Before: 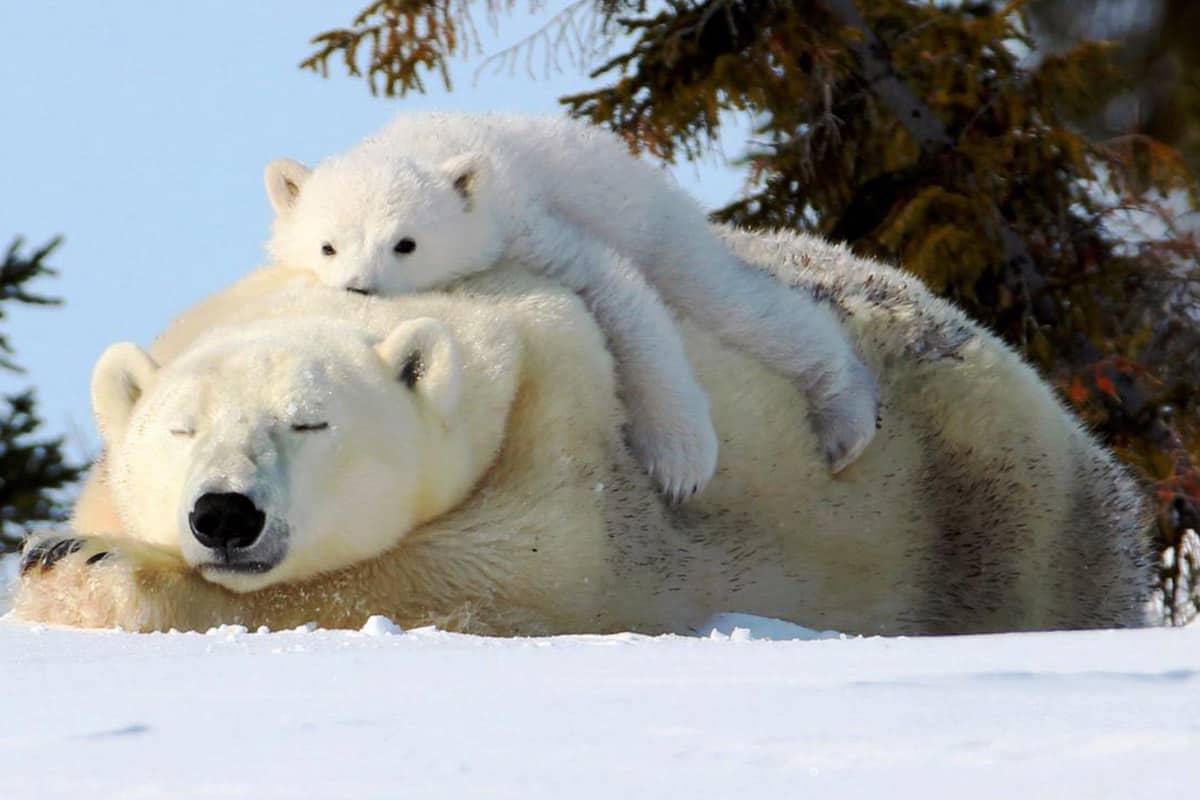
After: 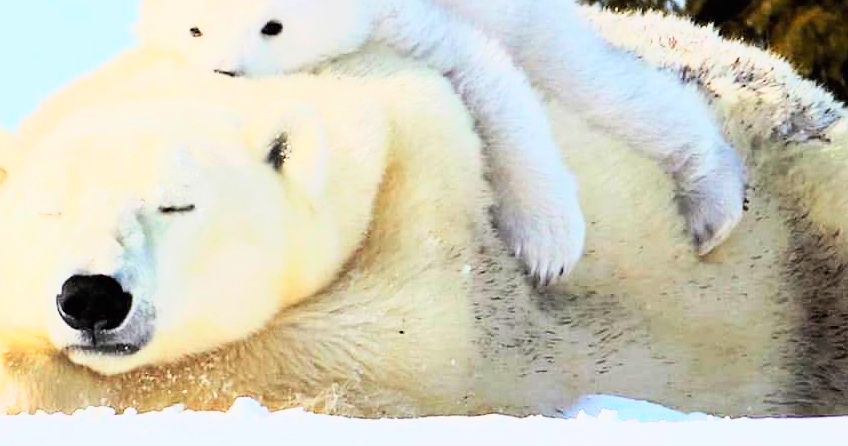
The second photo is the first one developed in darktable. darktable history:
base curve: curves: ch0 [(0, 0) (0.007, 0.004) (0.027, 0.03) (0.046, 0.07) (0.207, 0.54) (0.442, 0.872) (0.673, 0.972) (1, 1)]
shadows and highlights: shadows 26, white point adjustment -2.83, highlights -29.72, shadows color adjustment 99.16%, highlights color adjustment 0.246%
exposure: black level correction 0, exposure 0.692 EV, compensate highlight preservation false
crop: left 11.087%, top 27.278%, right 18.241%, bottom 16.953%
sharpen: radius 1.276, amount 0.301, threshold 0.053
